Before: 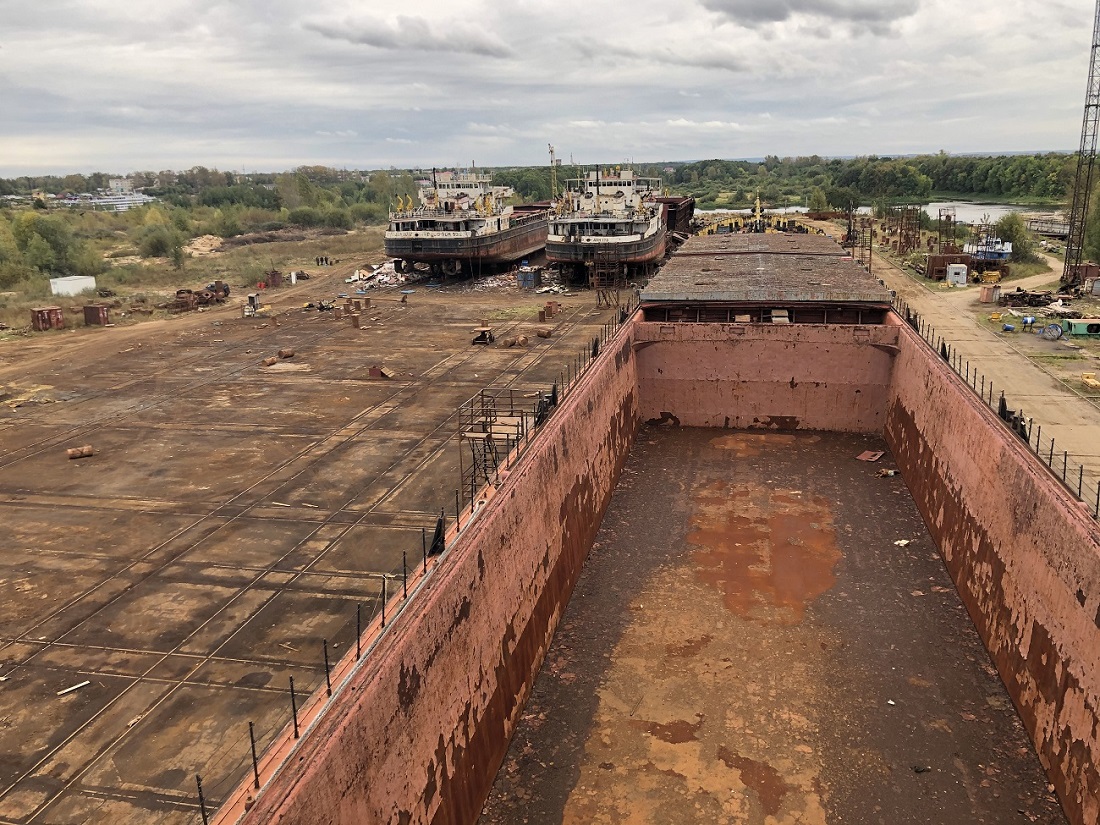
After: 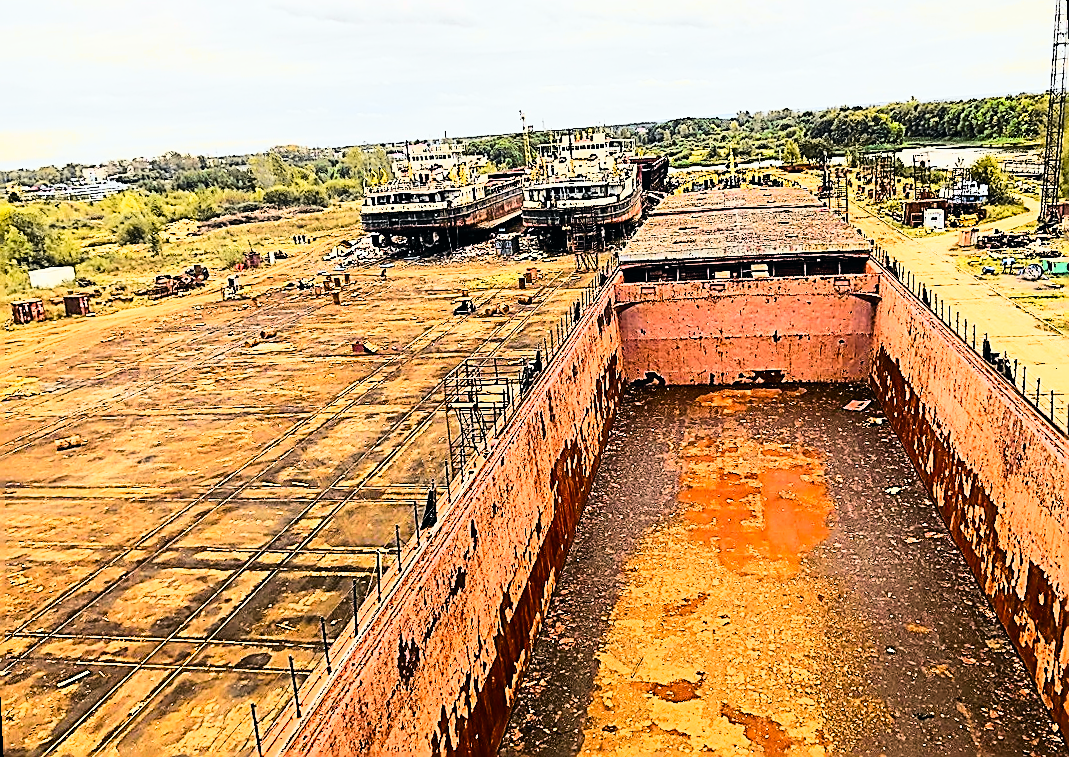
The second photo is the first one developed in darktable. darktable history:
rgb curve: curves: ch0 [(0, 0) (0.21, 0.15) (0.24, 0.21) (0.5, 0.75) (0.75, 0.96) (0.89, 0.99) (1, 1)]; ch1 [(0, 0.02) (0.21, 0.13) (0.25, 0.2) (0.5, 0.67) (0.75, 0.9) (0.89, 0.97) (1, 1)]; ch2 [(0, 0.02) (0.21, 0.13) (0.25, 0.2) (0.5, 0.67) (0.75, 0.9) (0.89, 0.97) (1, 1)], compensate middle gray true
color balance rgb: linear chroma grading › shadows 32%, linear chroma grading › global chroma -2%, linear chroma grading › mid-tones 4%, perceptual saturation grading › global saturation -2%, perceptual saturation grading › highlights -8%, perceptual saturation grading › mid-tones 8%, perceptual saturation grading › shadows 4%, perceptual brilliance grading › highlights 8%, perceptual brilliance grading › mid-tones 4%, perceptual brilliance grading › shadows 2%, global vibrance 16%, saturation formula JzAzBz (2021)
rotate and perspective: rotation -3°, crop left 0.031, crop right 0.968, crop top 0.07, crop bottom 0.93
tone curve: curves: ch0 [(0, 0) (0.071, 0.06) (0.253, 0.242) (0.437, 0.498) (0.55, 0.644) (0.657, 0.749) (0.823, 0.876) (1, 0.99)]; ch1 [(0, 0) (0.346, 0.307) (0.408, 0.369) (0.453, 0.457) (0.476, 0.489) (0.502, 0.493) (0.521, 0.515) (0.537, 0.531) (0.612, 0.641) (0.676, 0.728) (1, 1)]; ch2 [(0, 0) (0.346, 0.34) (0.434, 0.46) (0.485, 0.494) (0.5, 0.494) (0.511, 0.504) (0.537, 0.551) (0.579, 0.599) (0.625, 0.686) (1, 1)], color space Lab, independent channels, preserve colors none
sharpen: amount 1.861
